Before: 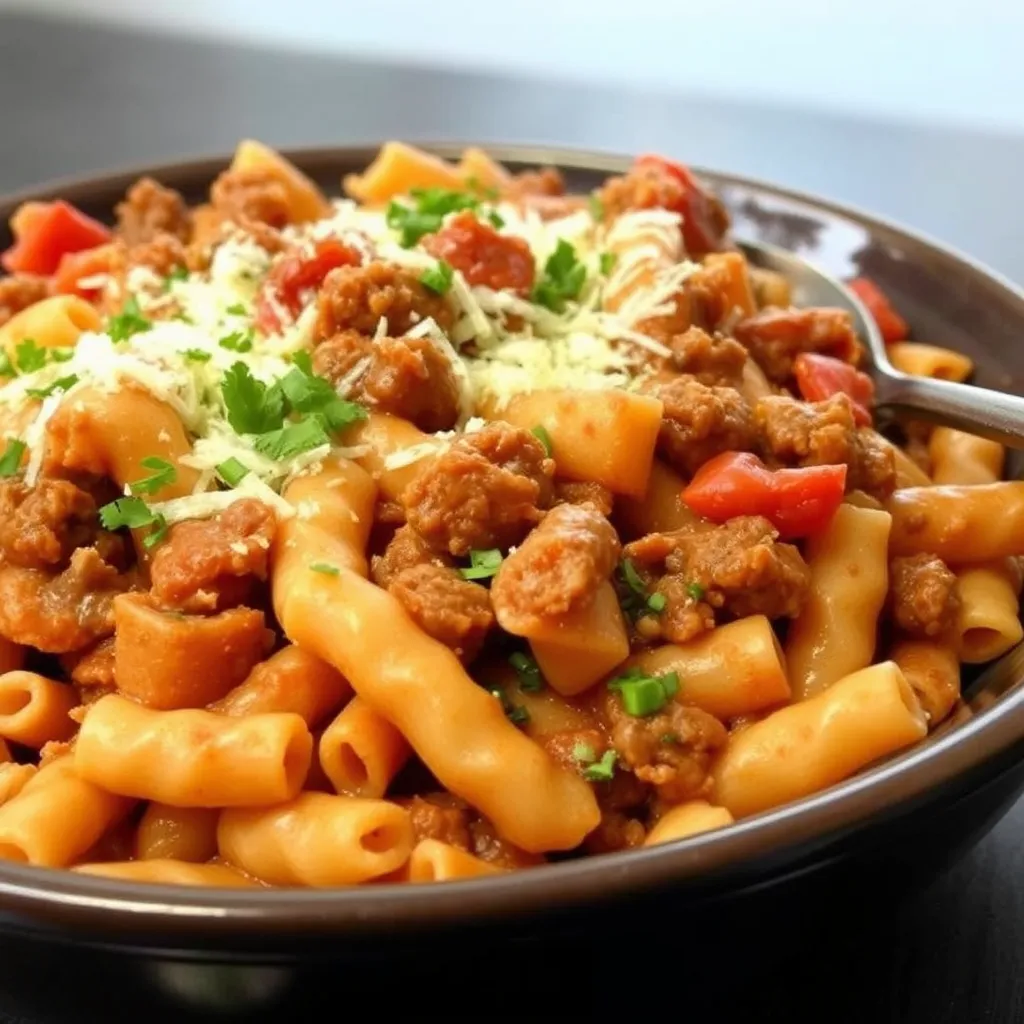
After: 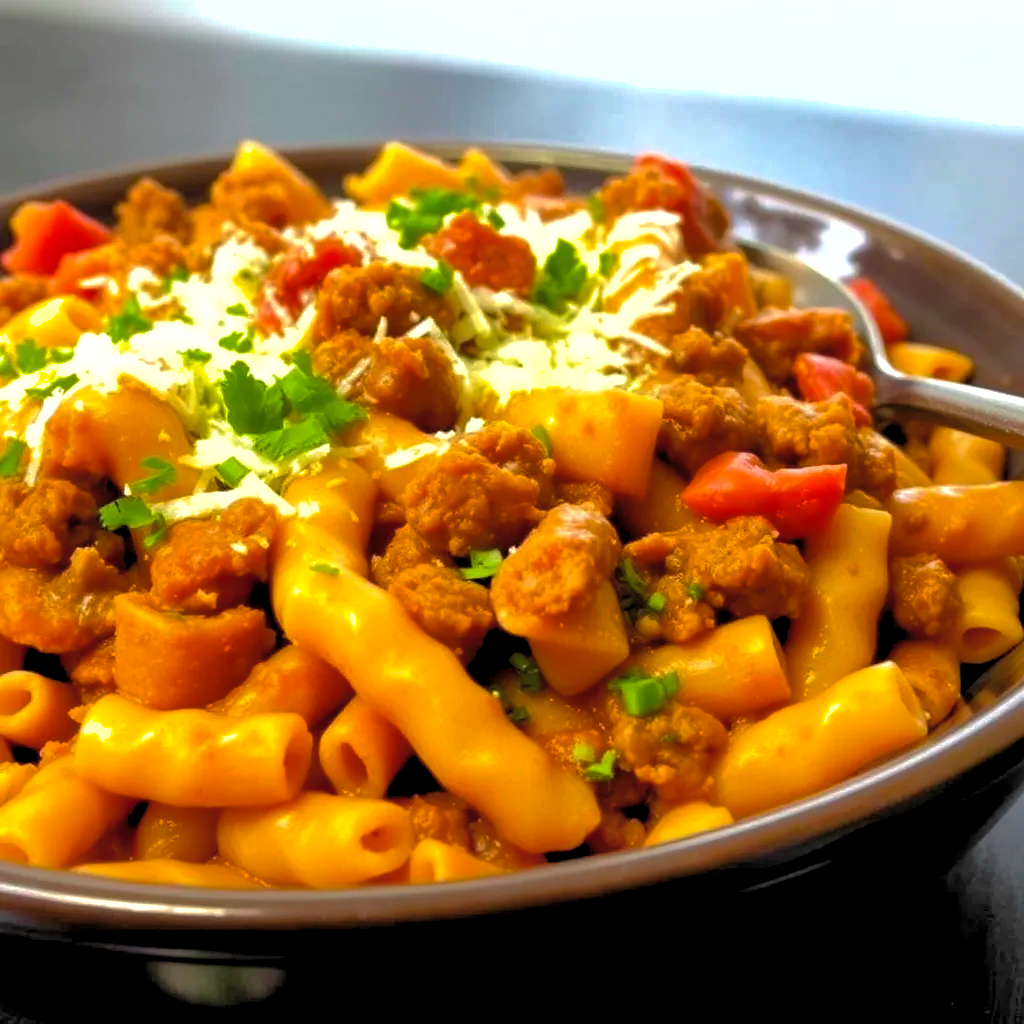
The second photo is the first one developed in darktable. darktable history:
shadows and highlights: shadows 60, highlights -60
color balance rgb: perceptual saturation grading › global saturation 25%, global vibrance 20%
levels: levels [0.055, 0.477, 0.9]
